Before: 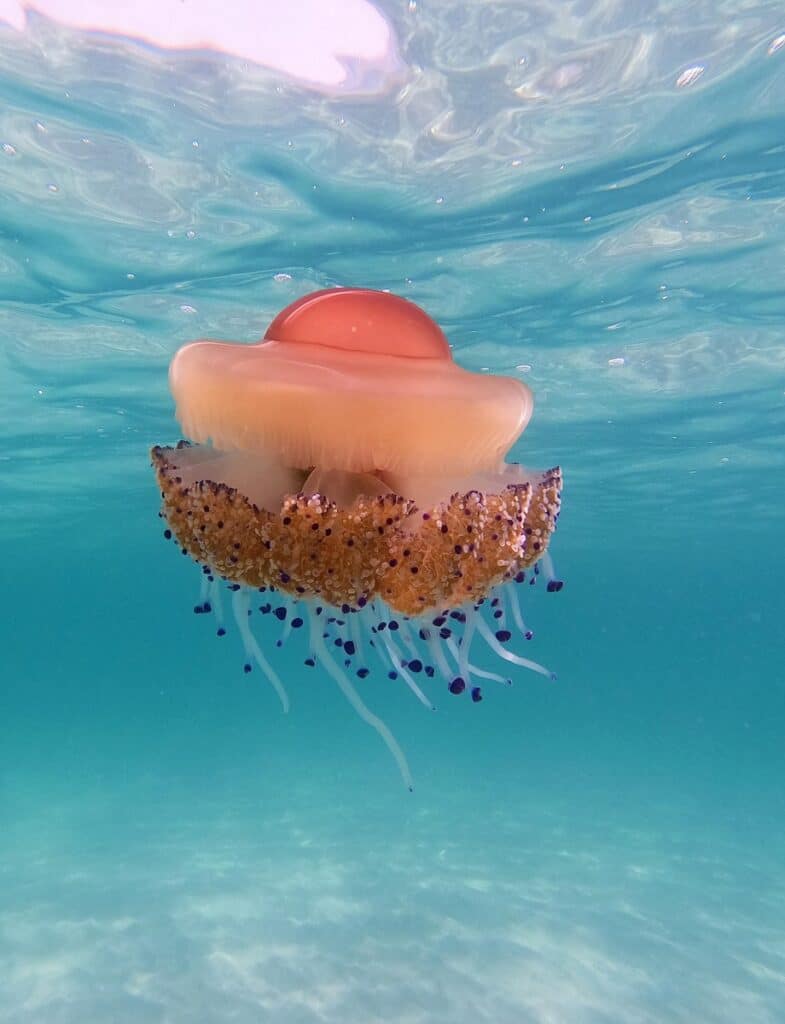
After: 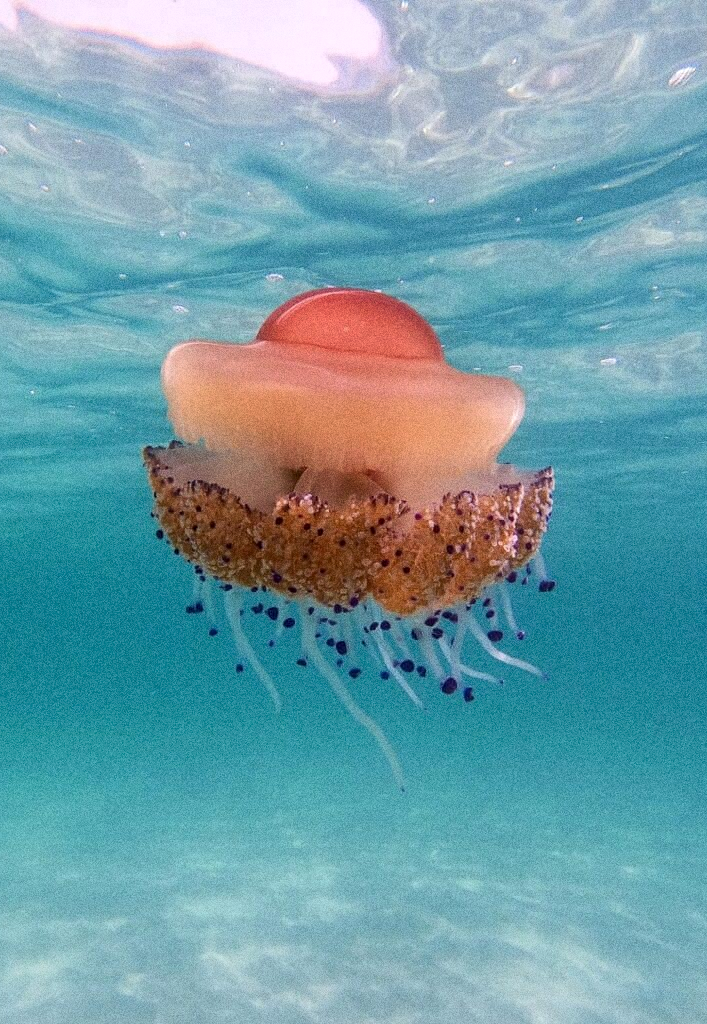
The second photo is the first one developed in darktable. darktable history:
grain: coarseness 0.09 ISO, strength 40%
local contrast: detail 117%
crop and rotate: left 1.088%, right 8.807%
